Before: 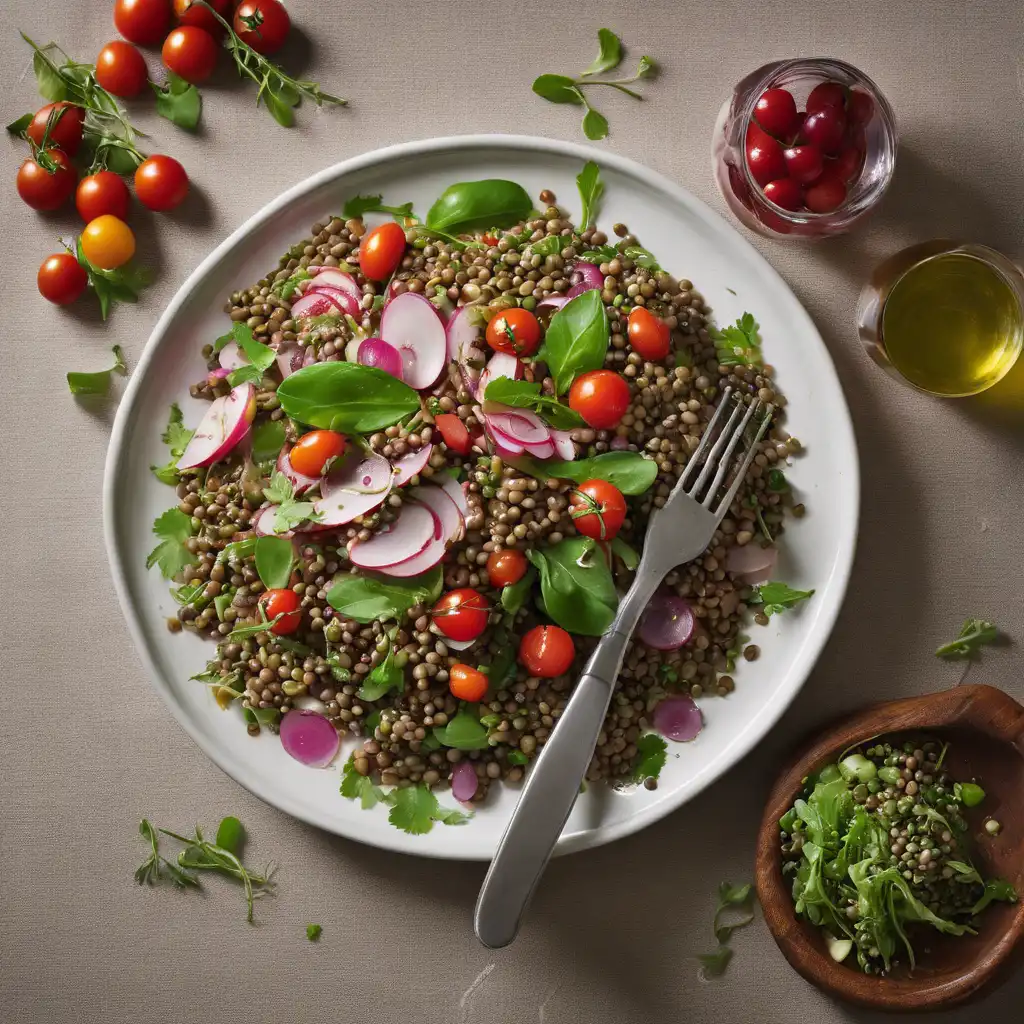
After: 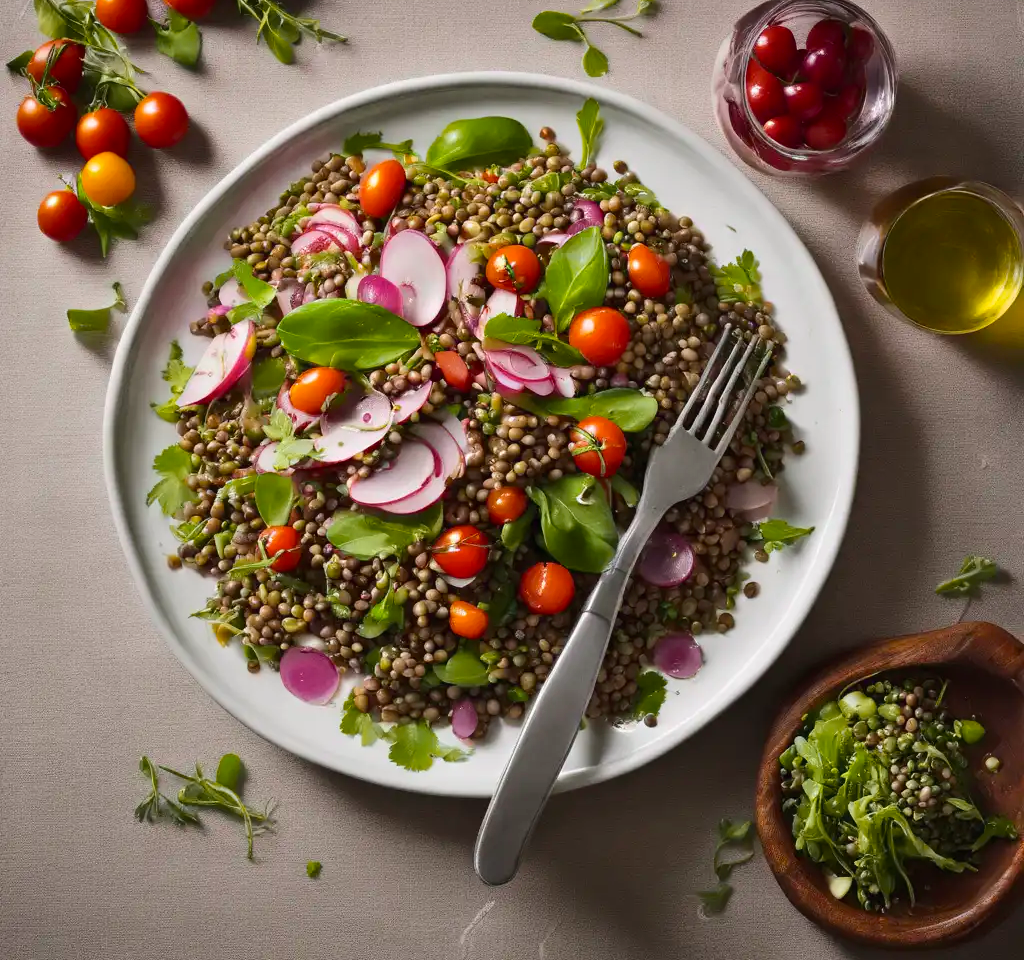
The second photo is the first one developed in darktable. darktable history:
crop and rotate: top 6.25%
tone curve: curves: ch0 [(0, 0.003) (0.117, 0.101) (0.257, 0.246) (0.408, 0.432) (0.611, 0.653) (0.824, 0.846) (1, 1)]; ch1 [(0, 0) (0.227, 0.197) (0.405, 0.421) (0.501, 0.501) (0.522, 0.53) (0.563, 0.572) (0.589, 0.611) (0.699, 0.709) (0.976, 0.992)]; ch2 [(0, 0) (0.208, 0.176) (0.377, 0.38) (0.5, 0.5) (0.537, 0.534) (0.571, 0.576) (0.681, 0.746) (1, 1)], color space Lab, independent channels, preserve colors none
